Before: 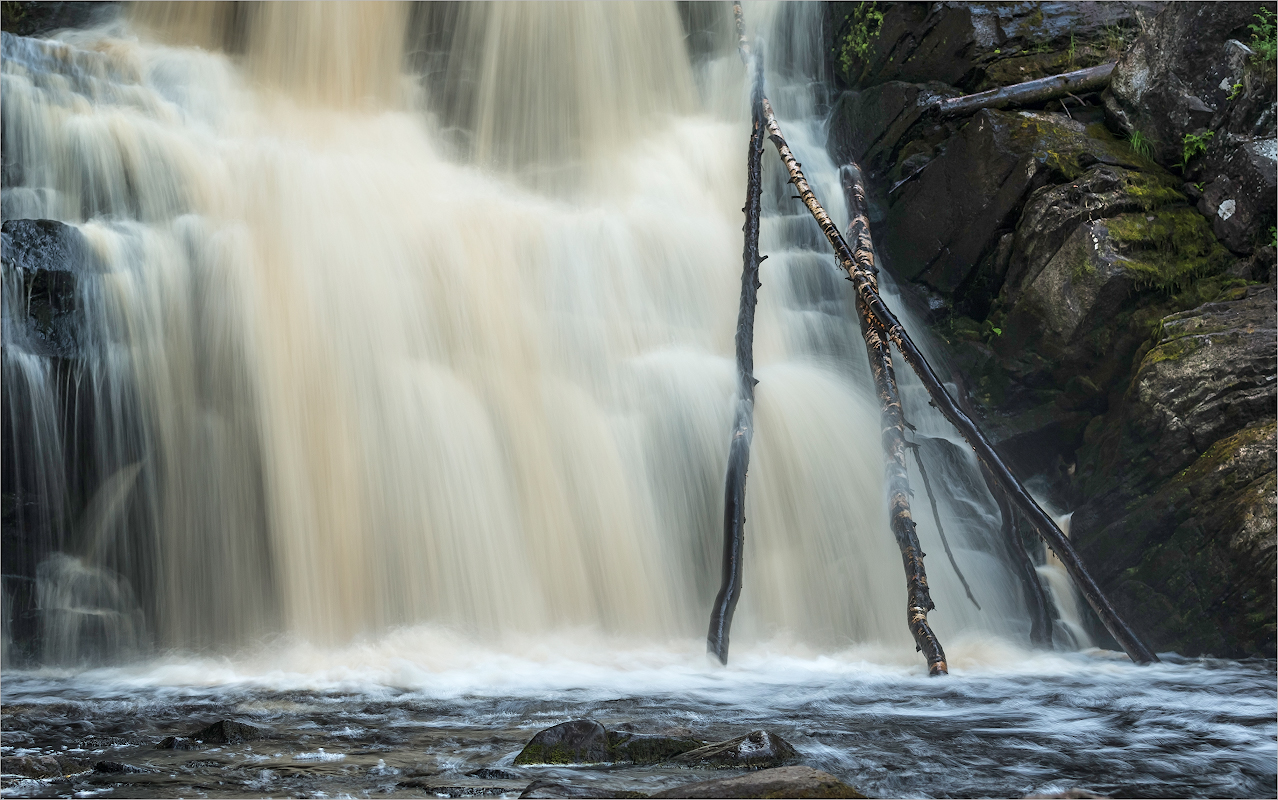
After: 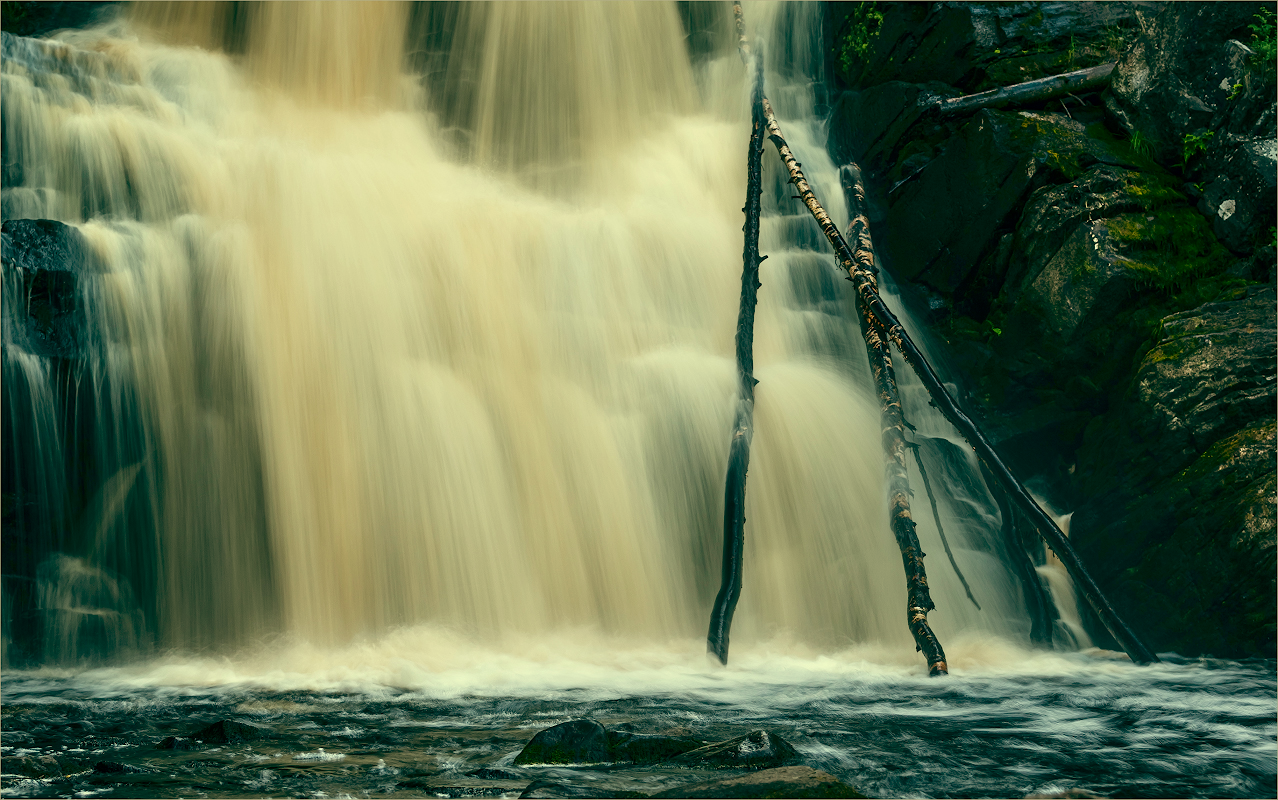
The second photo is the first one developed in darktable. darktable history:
color balance: mode lift, gamma, gain (sRGB), lift [1, 0.69, 1, 1], gamma [1, 1.482, 1, 1], gain [1, 1, 1, 0.802]
contrast brightness saturation: contrast 0.07, brightness -0.14, saturation 0.11
